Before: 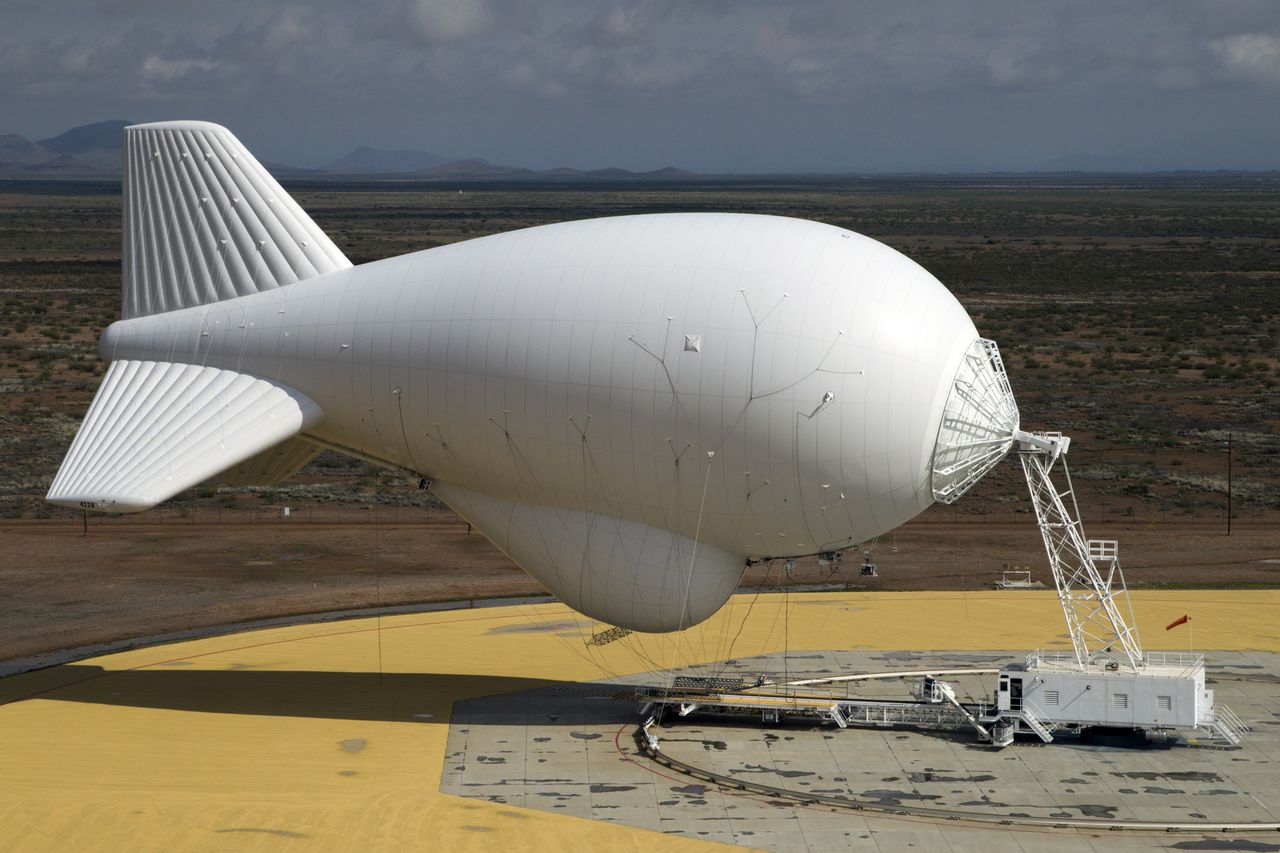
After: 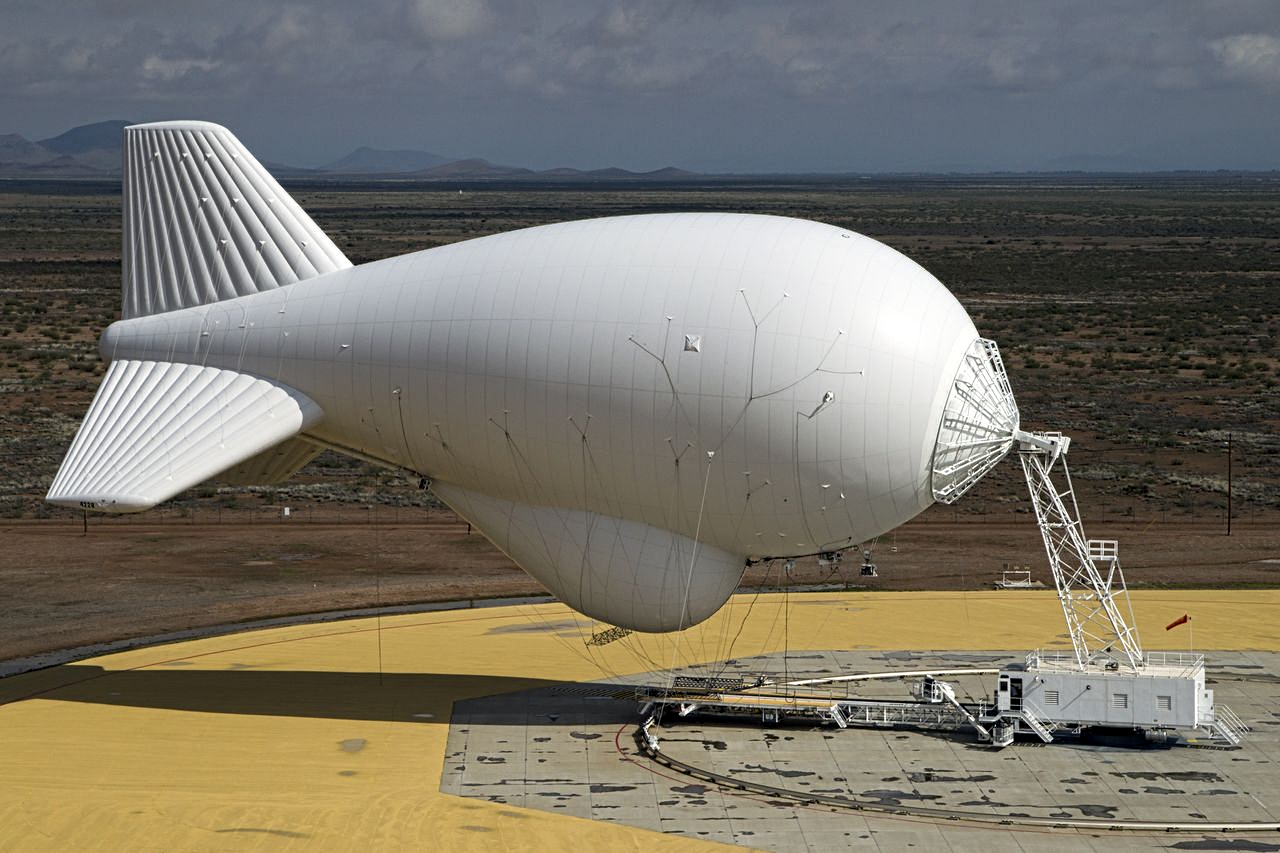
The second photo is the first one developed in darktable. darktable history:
contrast equalizer: octaves 7, y [[0.5, 0.5, 0.5, 0.539, 0.64, 0.611], [0.5 ×6], [0.5 ×6], [0 ×6], [0 ×6]]
